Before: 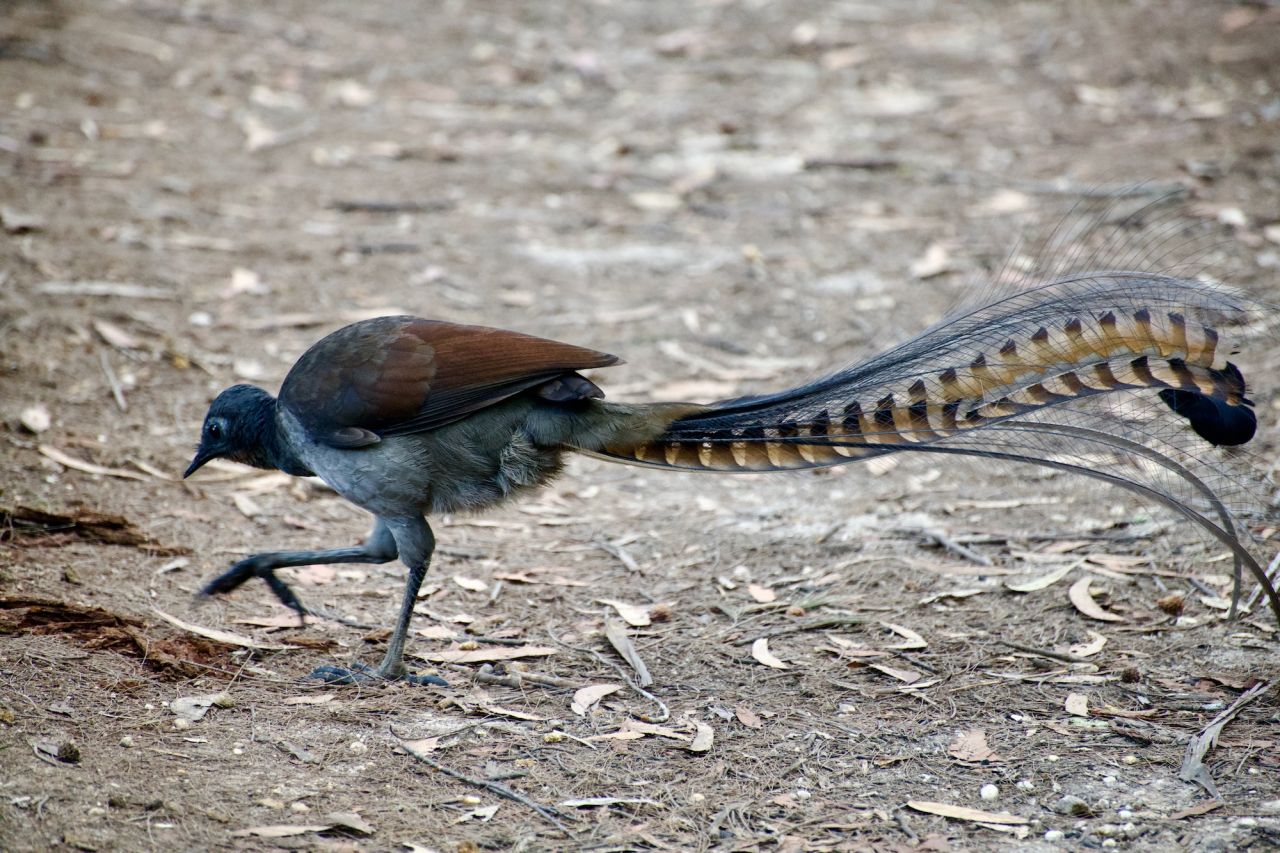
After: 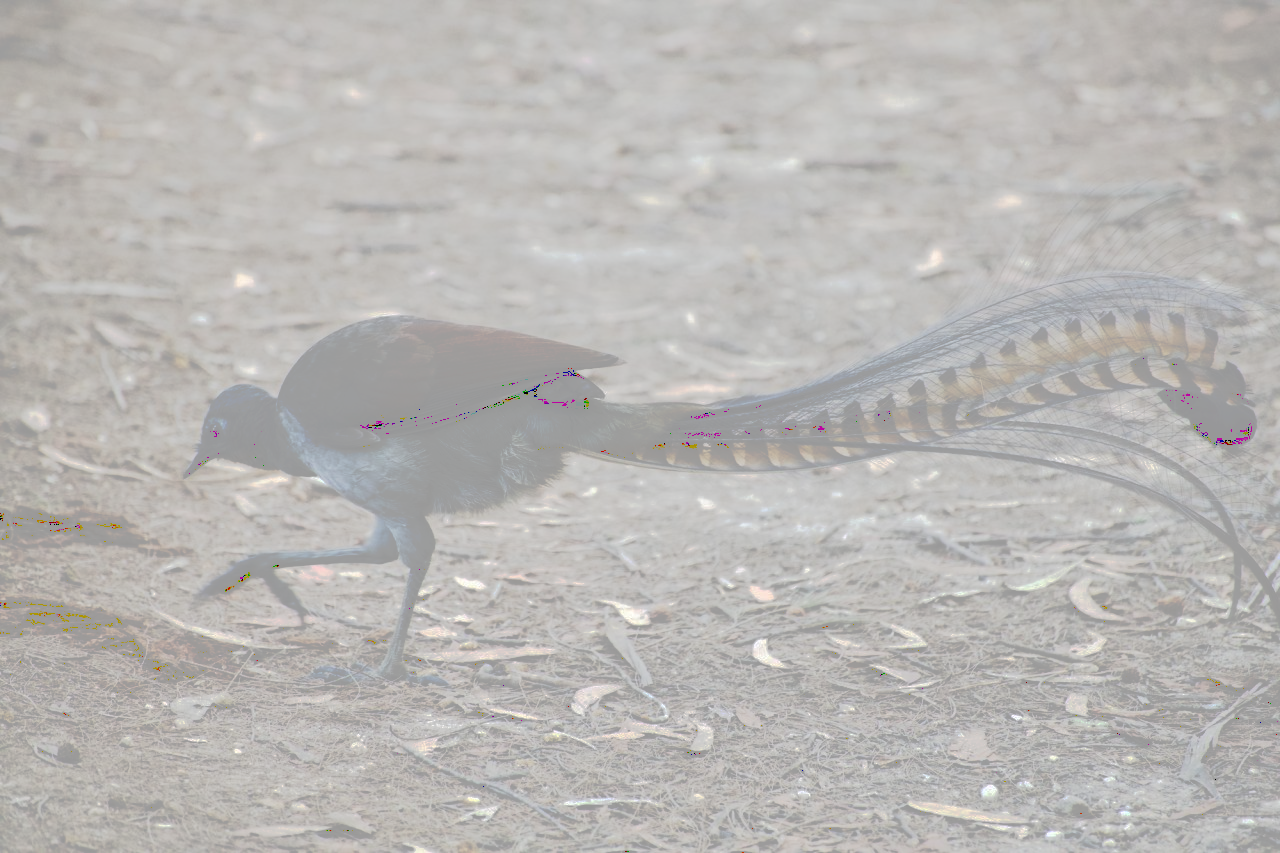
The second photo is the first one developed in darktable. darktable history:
tone curve: curves: ch0 [(0, 0) (0.003, 0.626) (0.011, 0.626) (0.025, 0.63) (0.044, 0.631) (0.069, 0.632) (0.1, 0.636) (0.136, 0.637) (0.177, 0.641) (0.224, 0.642) (0.277, 0.646) (0.335, 0.649) (0.399, 0.661) (0.468, 0.679) (0.543, 0.702) (0.623, 0.732) (0.709, 0.769) (0.801, 0.804) (0.898, 0.847) (1, 1)], preserve colors none
base curve: curves: ch0 [(0, 0) (0.262, 0.32) (0.722, 0.705) (1, 1)]
